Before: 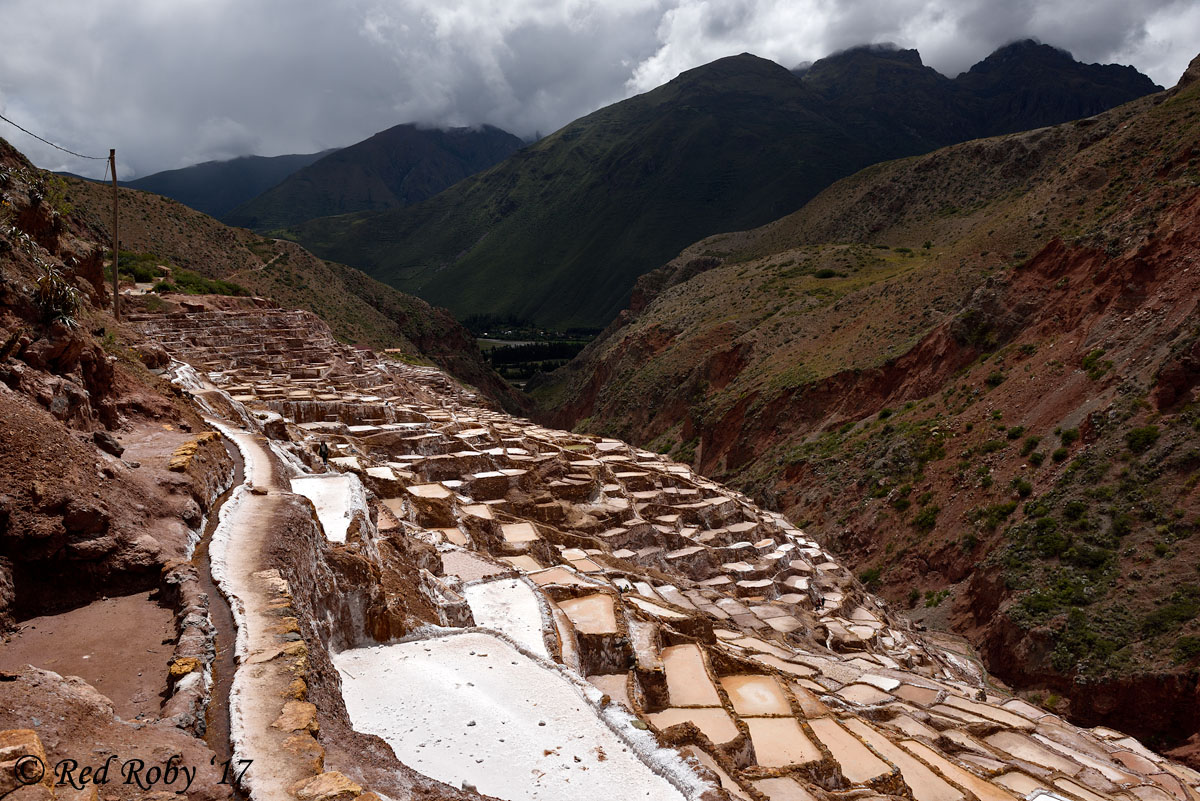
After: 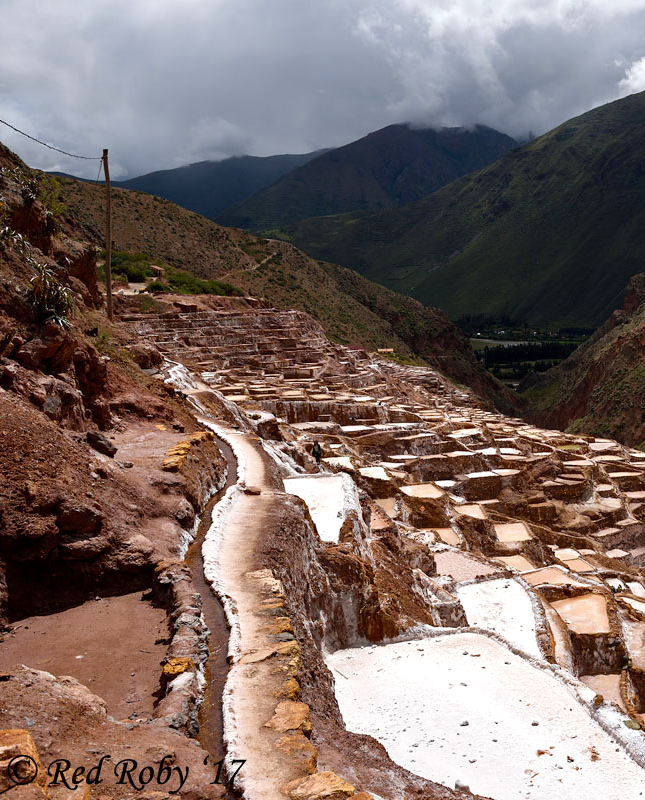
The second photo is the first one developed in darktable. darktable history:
contrast brightness saturation: saturation 0.132
exposure: exposure 0.203 EV, compensate highlight preservation false
crop: left 0.653%, right 45.516%, bottom 0.088%
